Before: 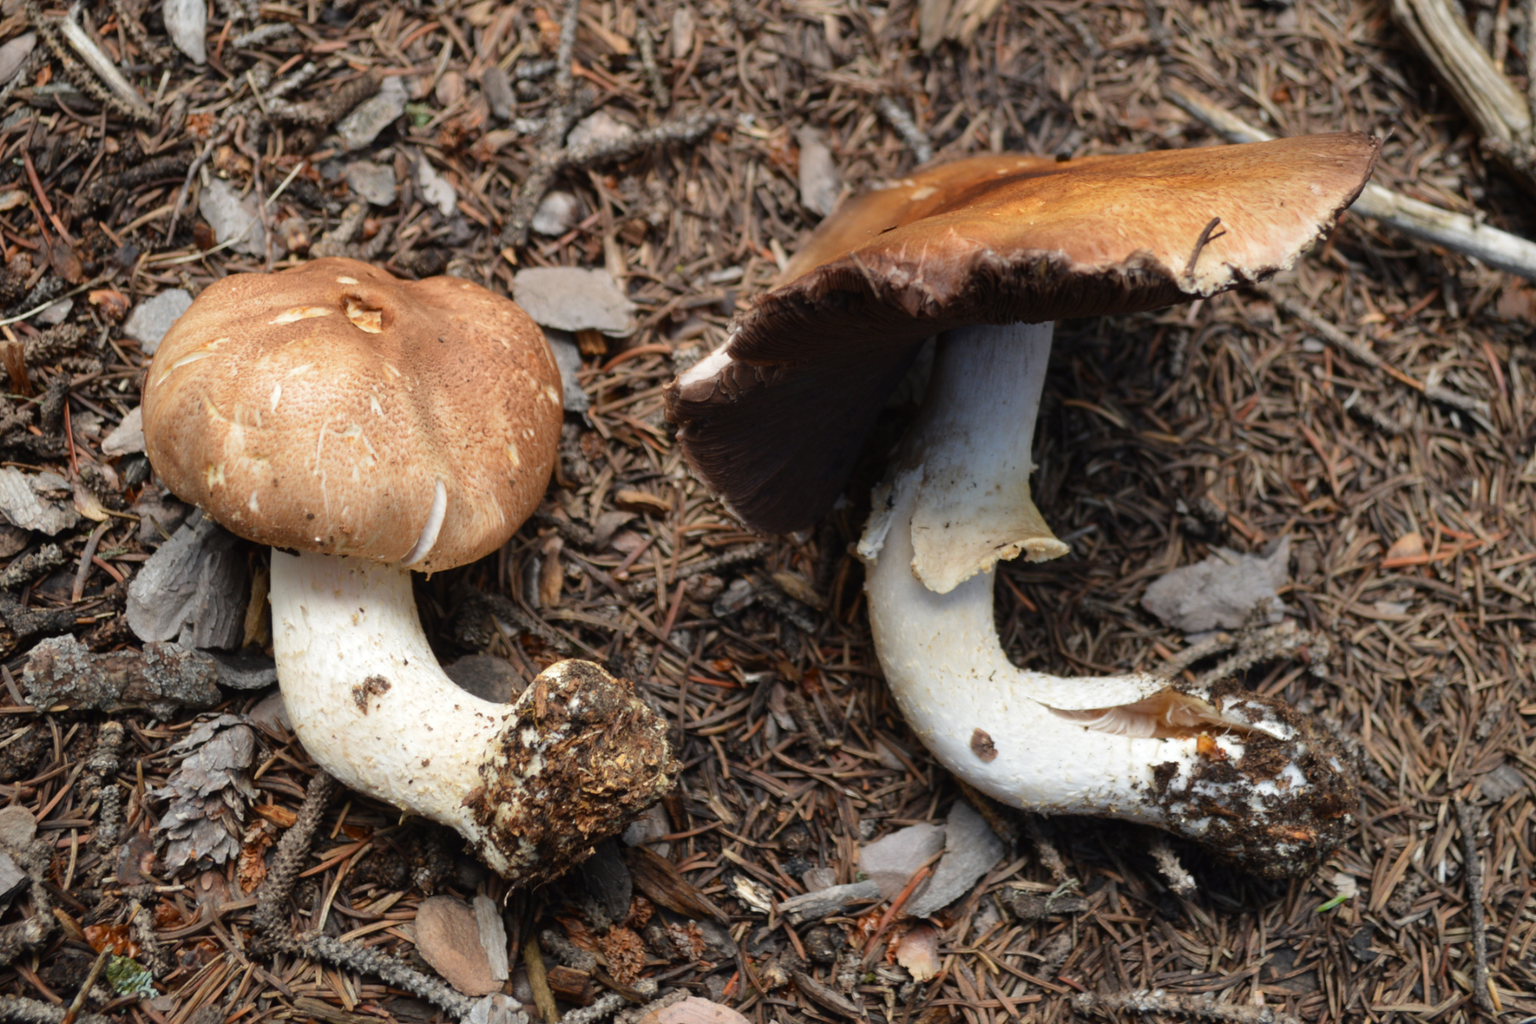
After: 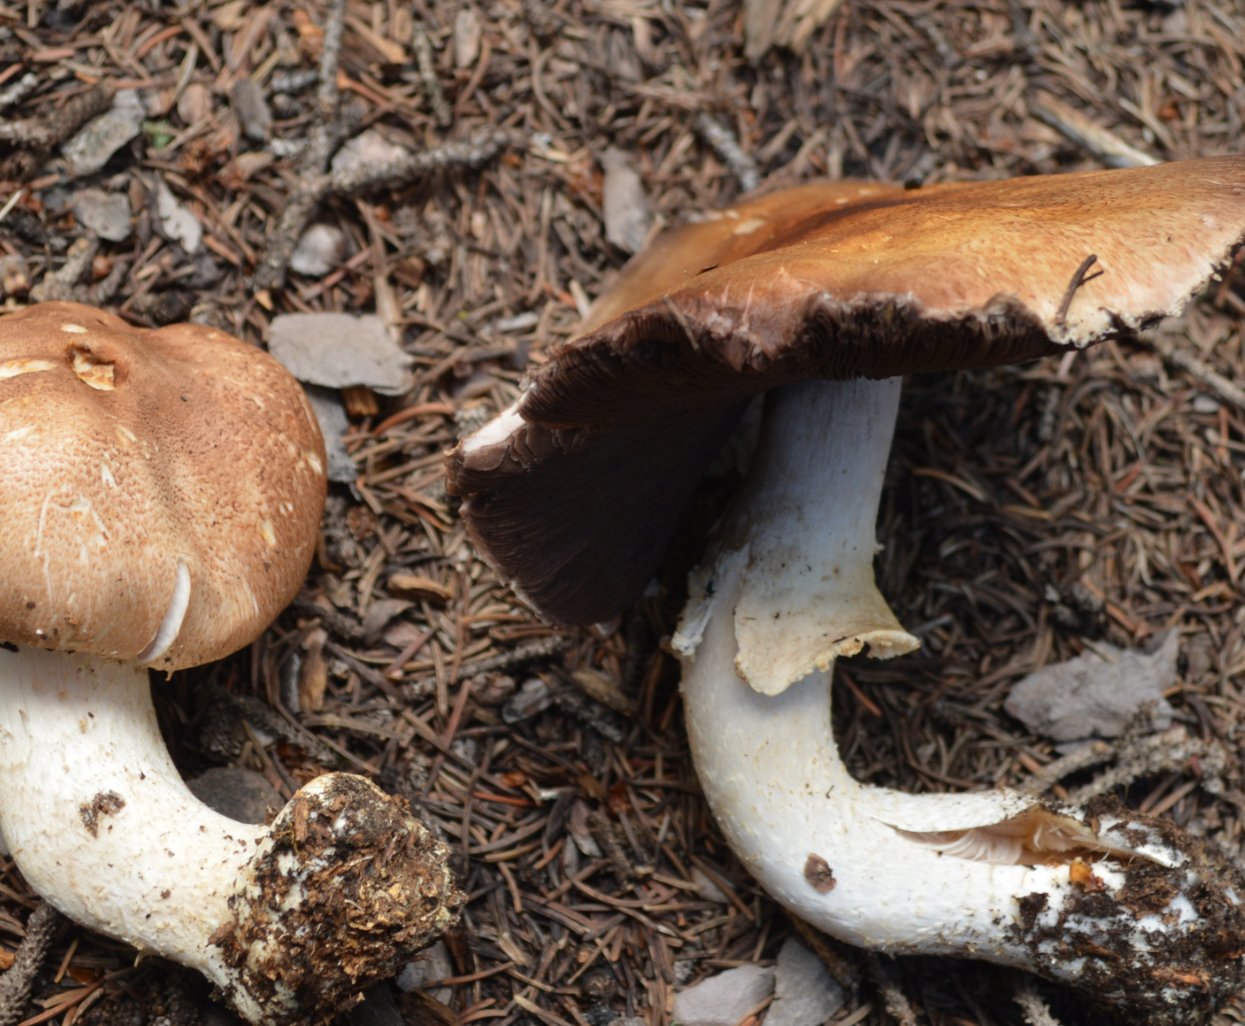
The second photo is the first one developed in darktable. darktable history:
crop: left 18.519%, right 12.284%, bottom 14.445%
contrast brightness saturation: contrast 0.01, saturation -0.058
